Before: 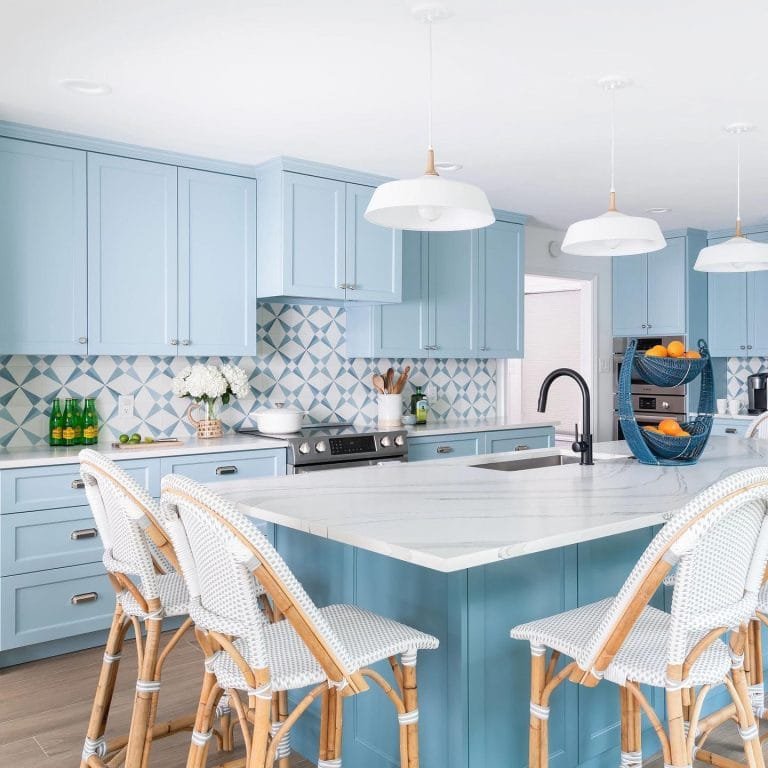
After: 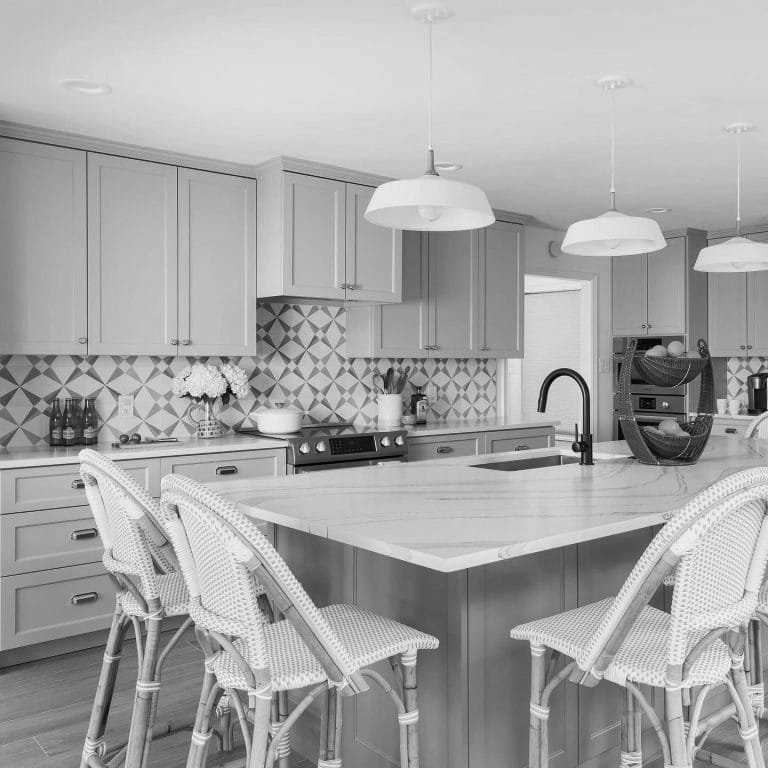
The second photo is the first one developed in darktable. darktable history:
shadows and highlights: soften with gaussian
color balance rgb: perceptual saturation grading › global saturation 20%, global vibrance 20%
monochrome: a 30.25, b 92.03
